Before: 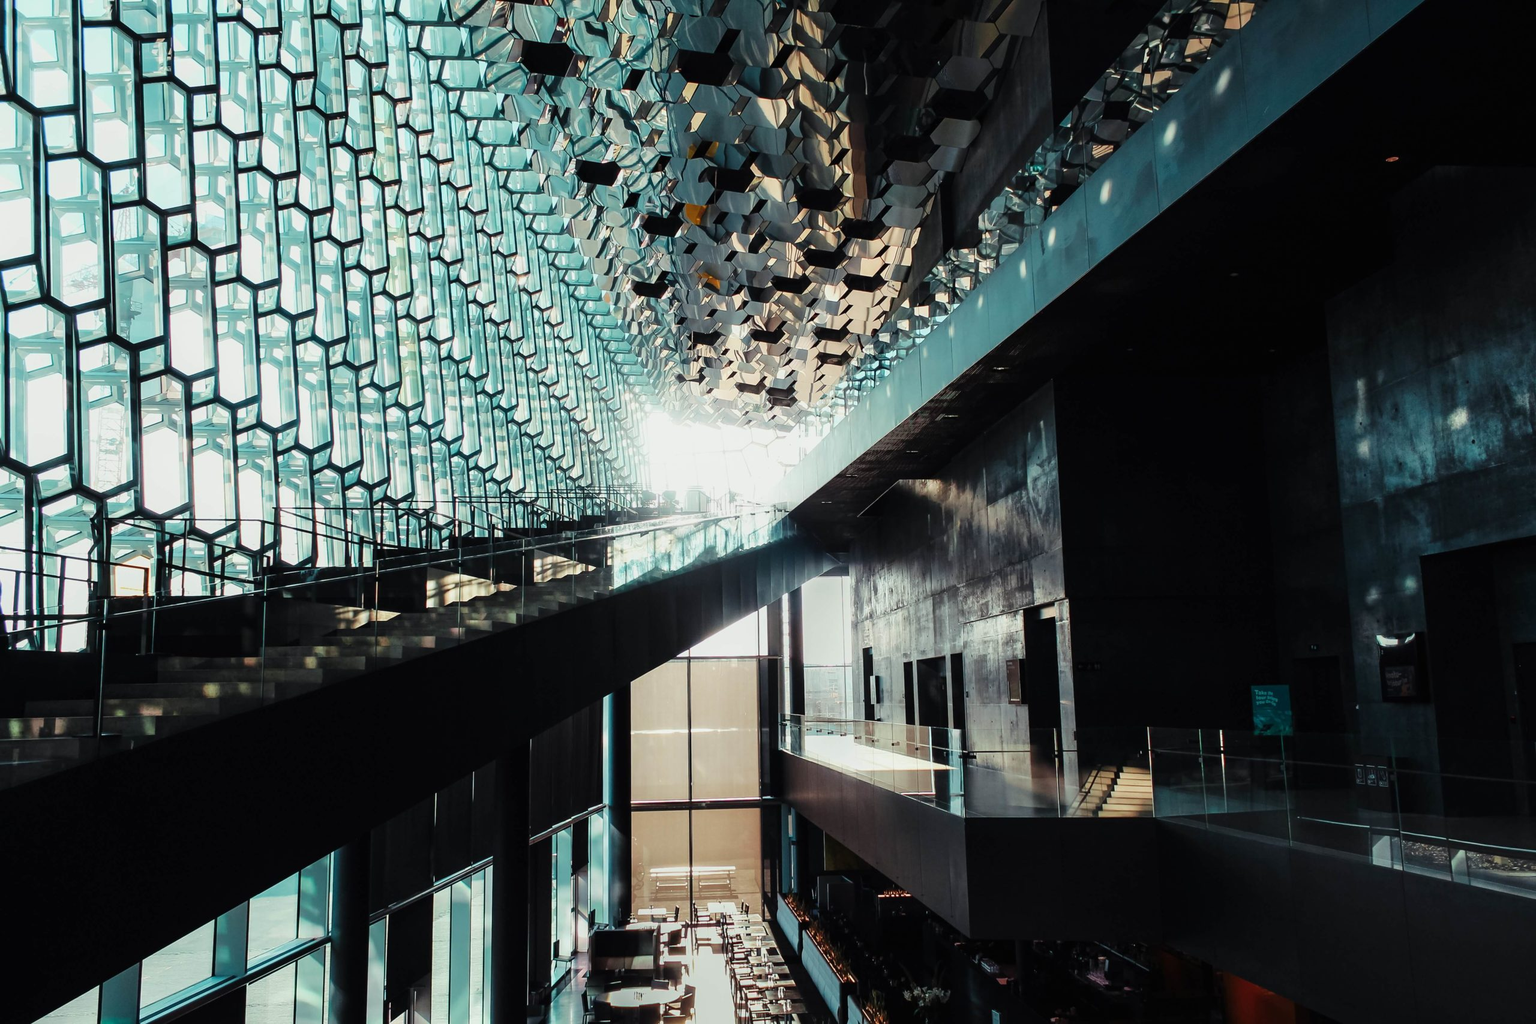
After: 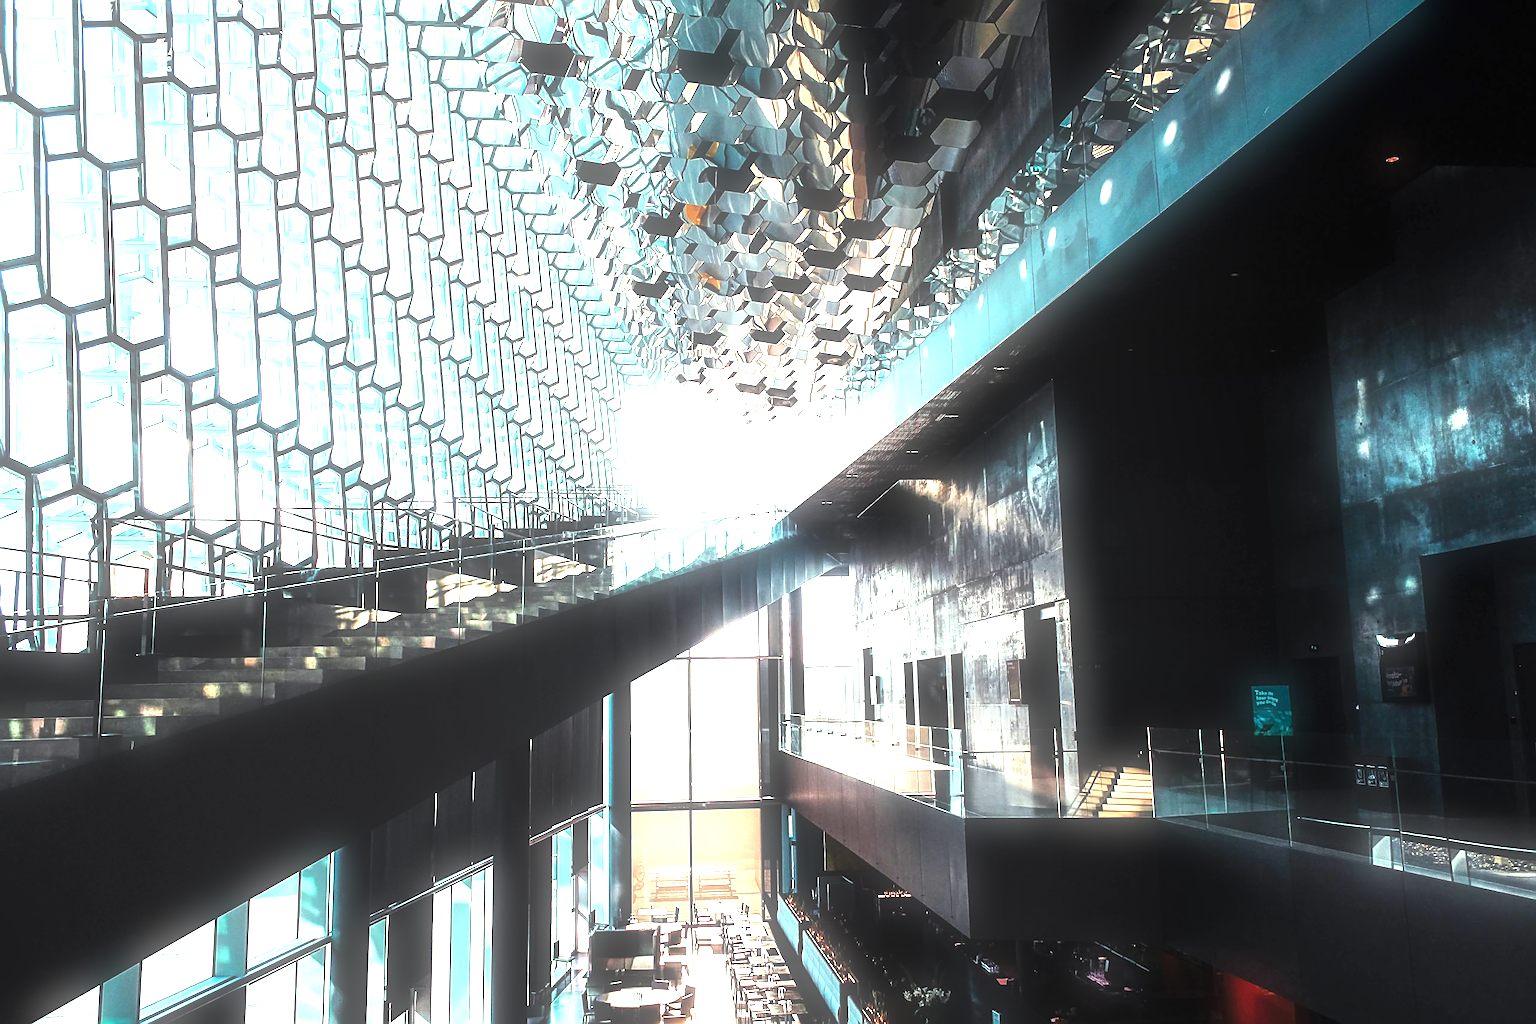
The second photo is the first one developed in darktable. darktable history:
levels: levels [0, 0.281, 0.562]
sharpen: amount 0.75
soften: size 60.24%, saturation 65.46%, brightness 0.506 EV, mix 25.7%
local contrast: on, module defaults
